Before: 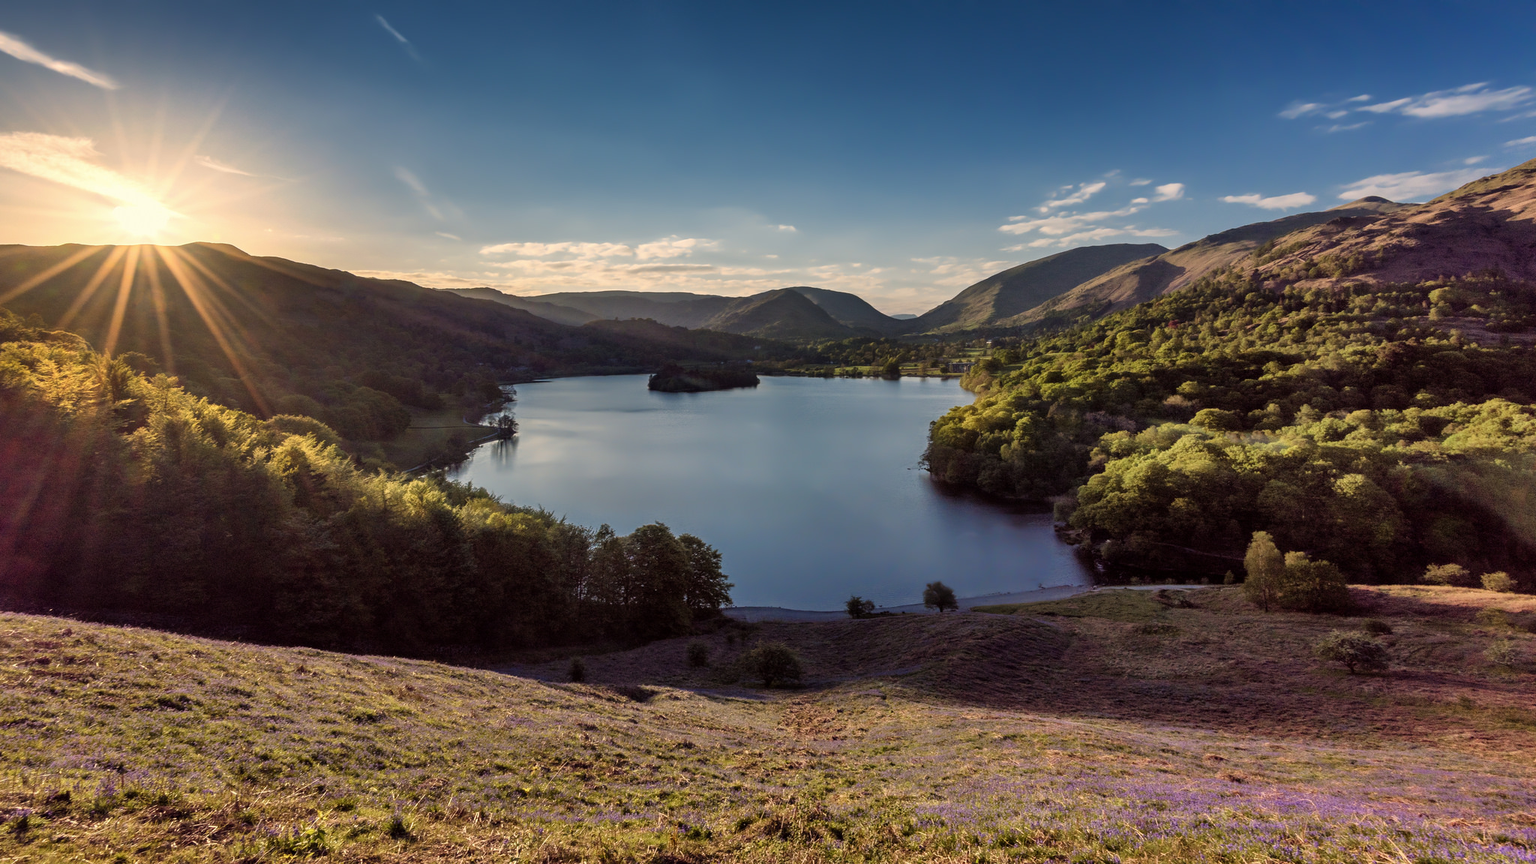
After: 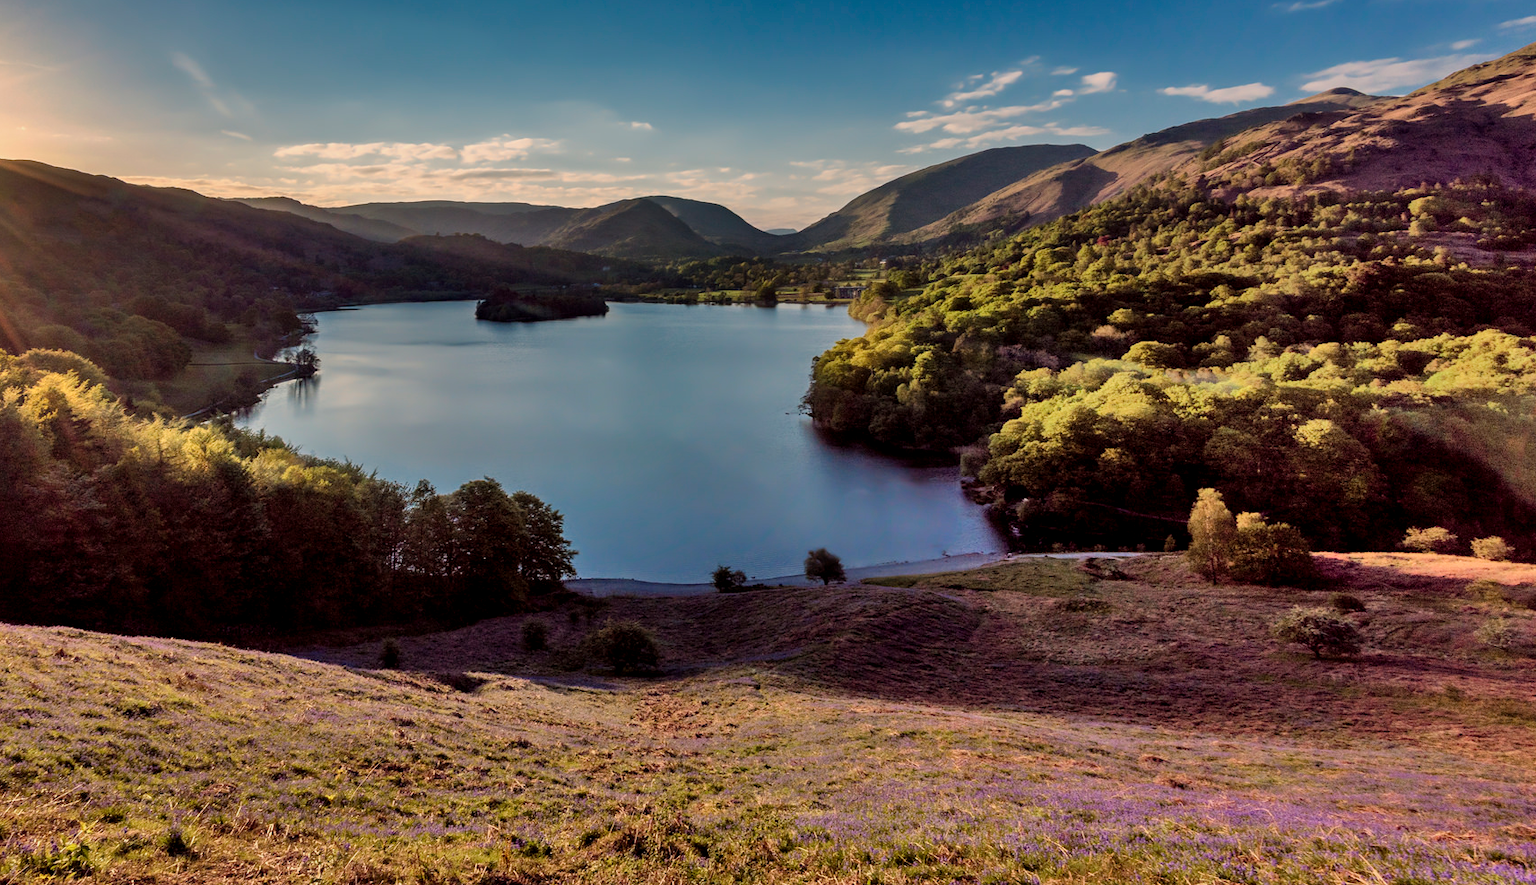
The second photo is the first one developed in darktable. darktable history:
shadows and highlights: shadows 53, soften with gaussian
crop: left 16.315%, top 14.246%
exposure: black level correction 0.001, exposure -0.2 EV, compensate highlight preservation false
